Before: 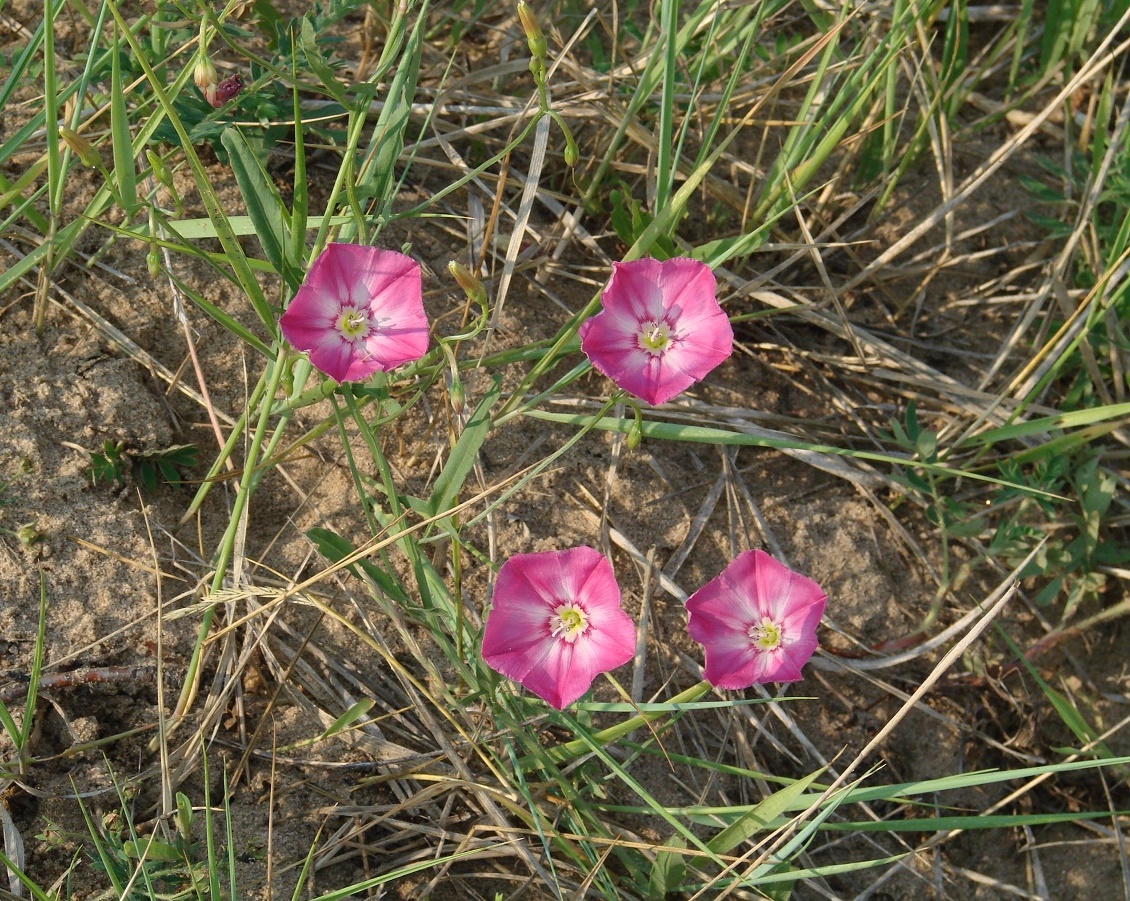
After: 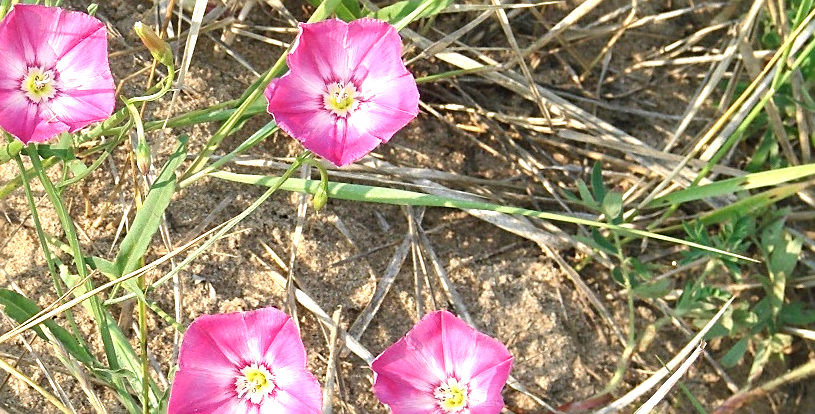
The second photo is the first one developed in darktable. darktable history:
crop and rotate: left 27.864%, top 26.552%, bottom 27.45%
exposure: black level correction 0, exposure 1.106 EV, compensate exposure bias true, compensate highlight preservation false
sharpen: on, module defaults
